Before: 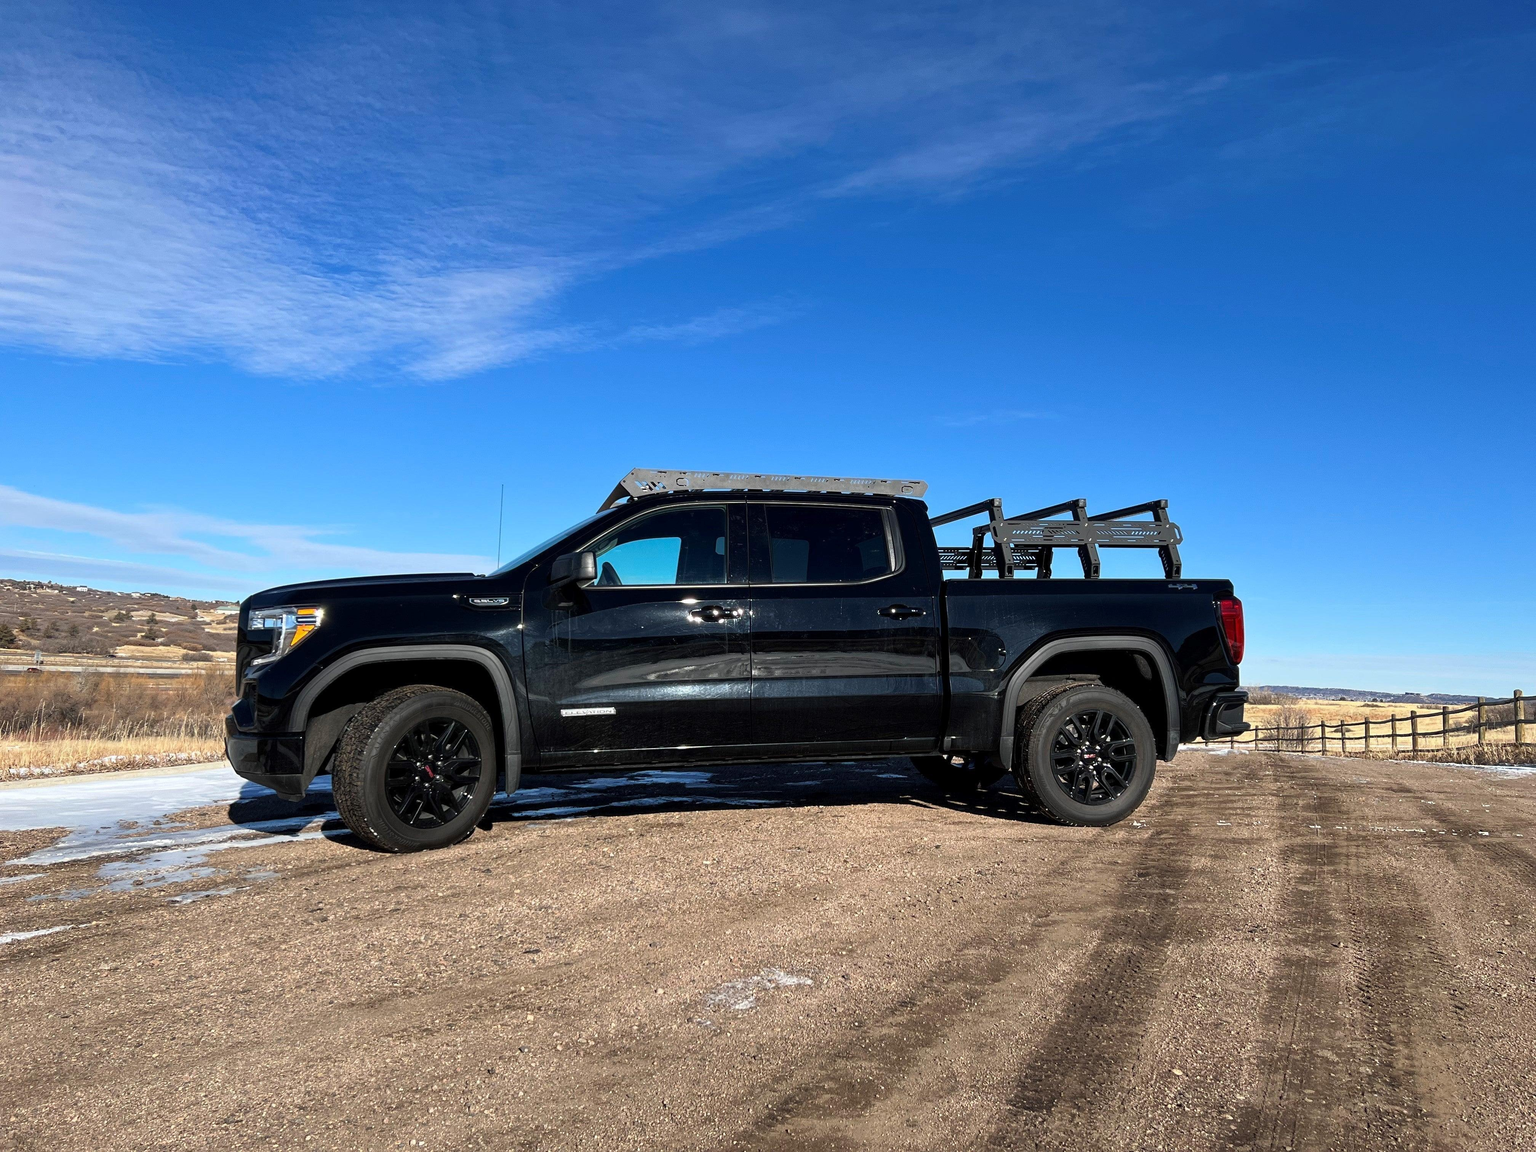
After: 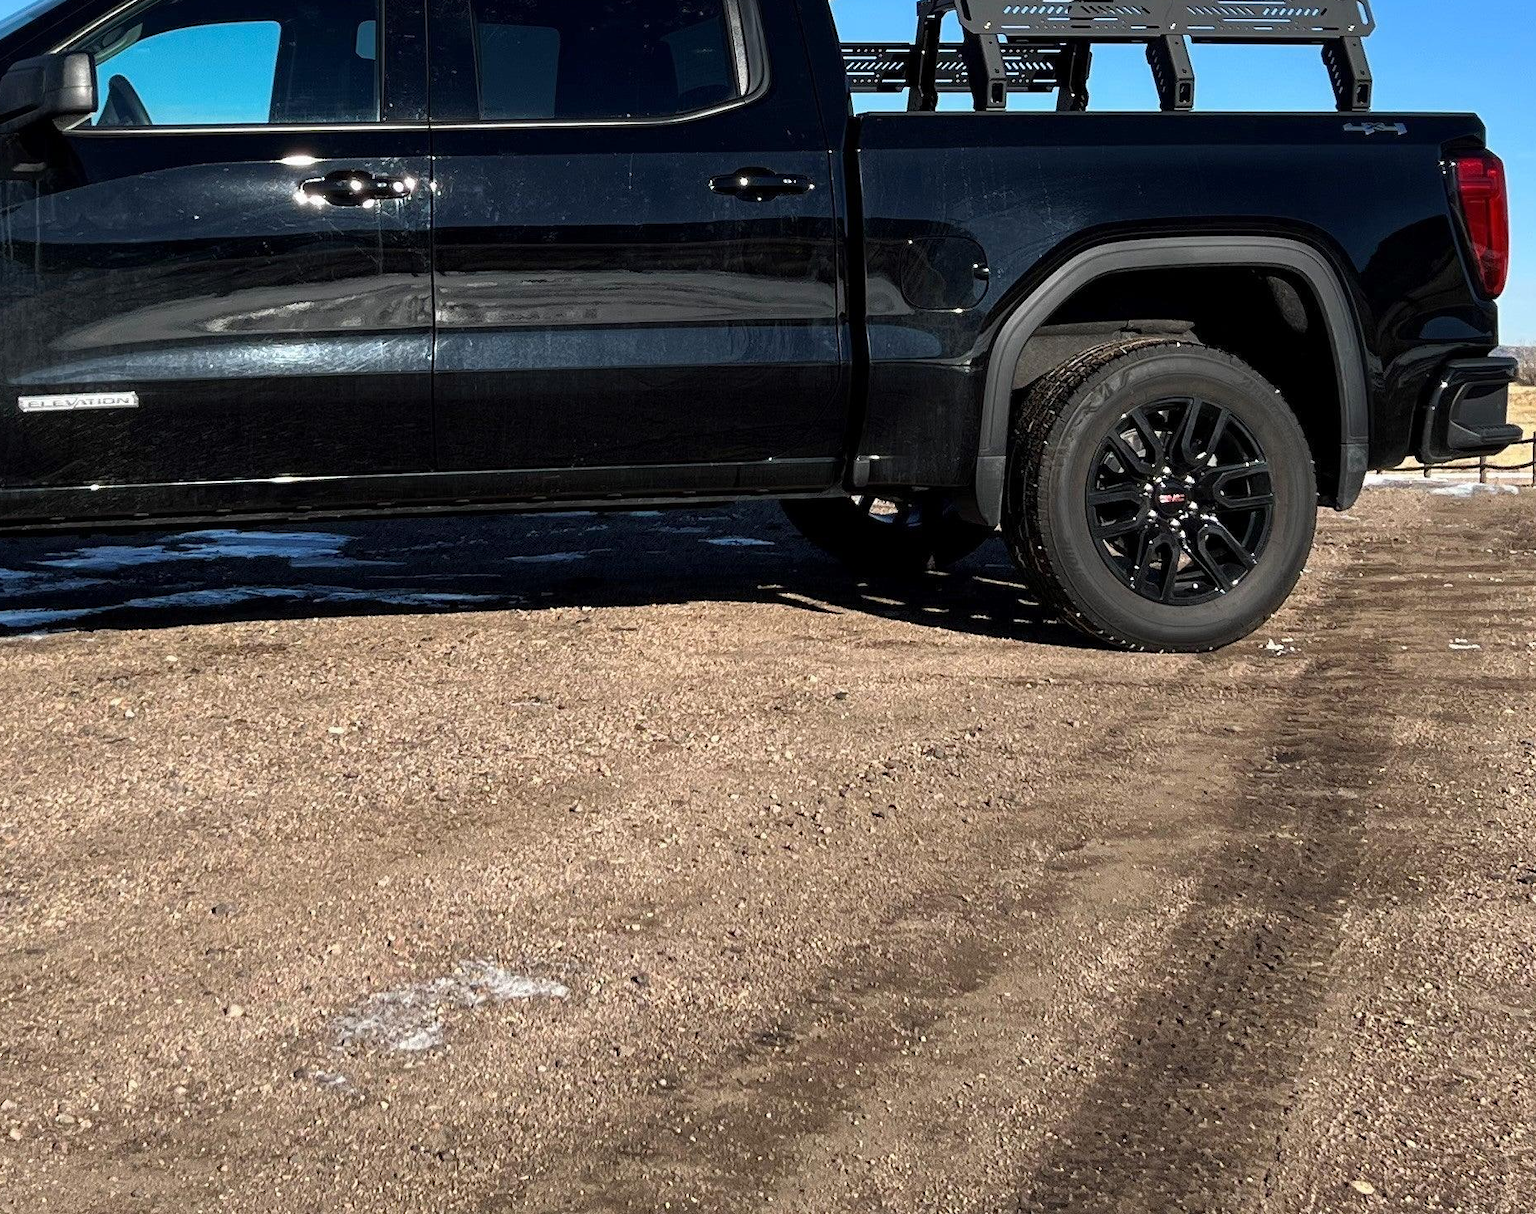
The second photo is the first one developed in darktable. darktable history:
crop: left 35.976%, top 45.819%, right 18.162%, bottom 5.807%
shadows and highlights: radius 331.84, shadows 53.55, highlights -100, compress 94.63%, highlights color adjustment 73.23%, soften with gaussian
